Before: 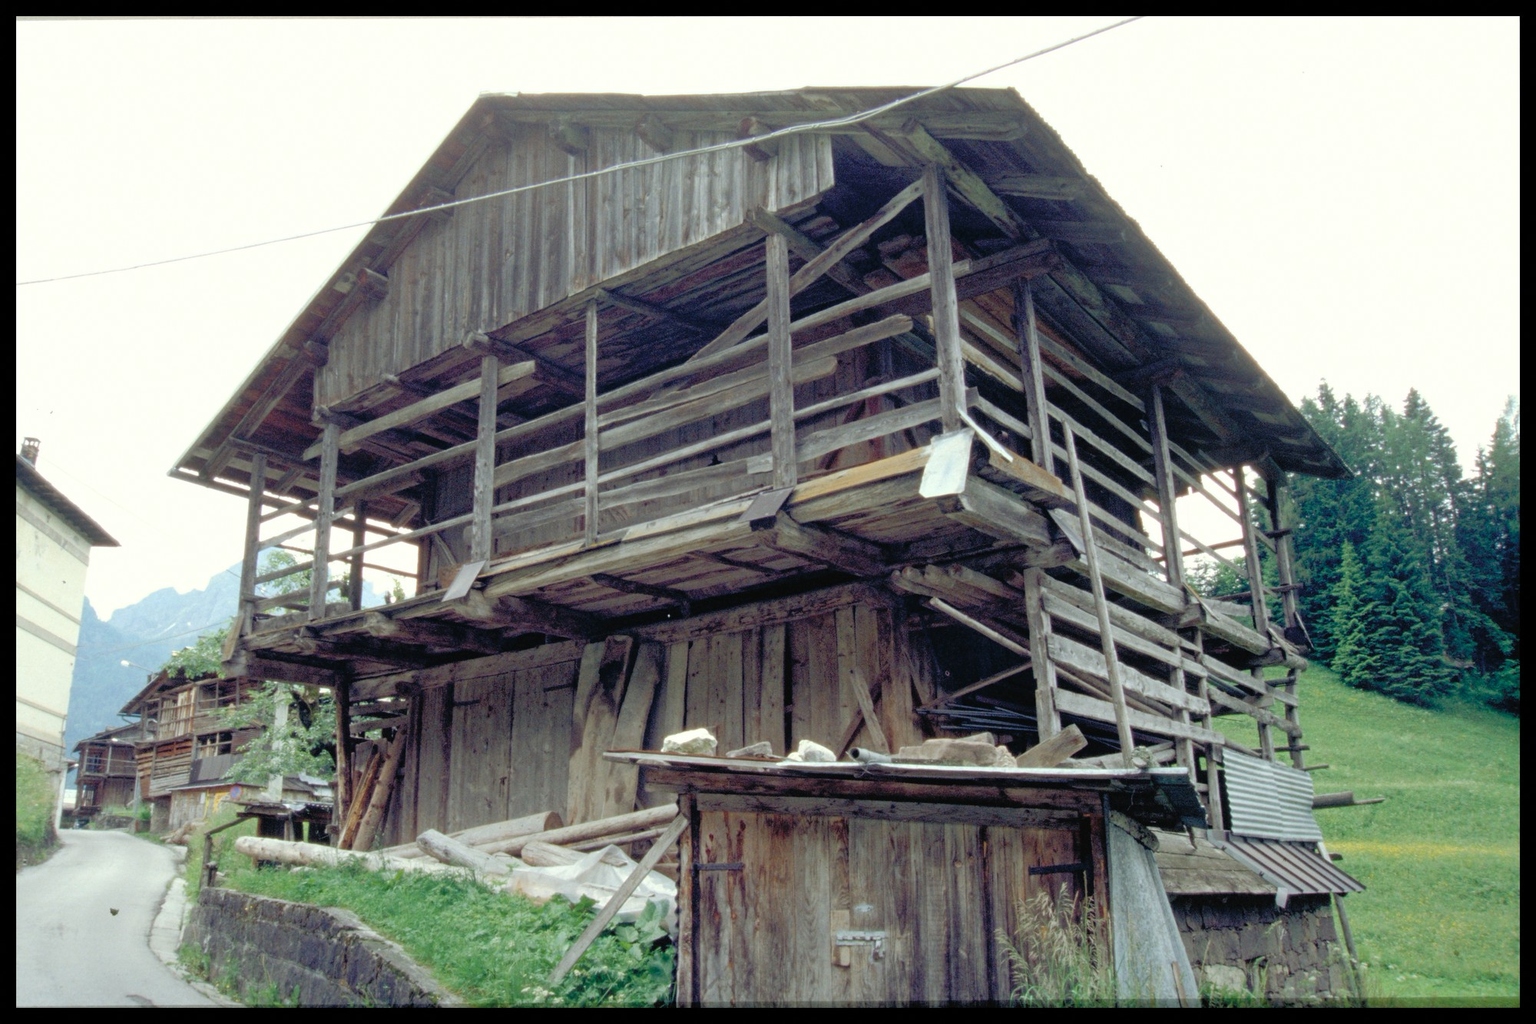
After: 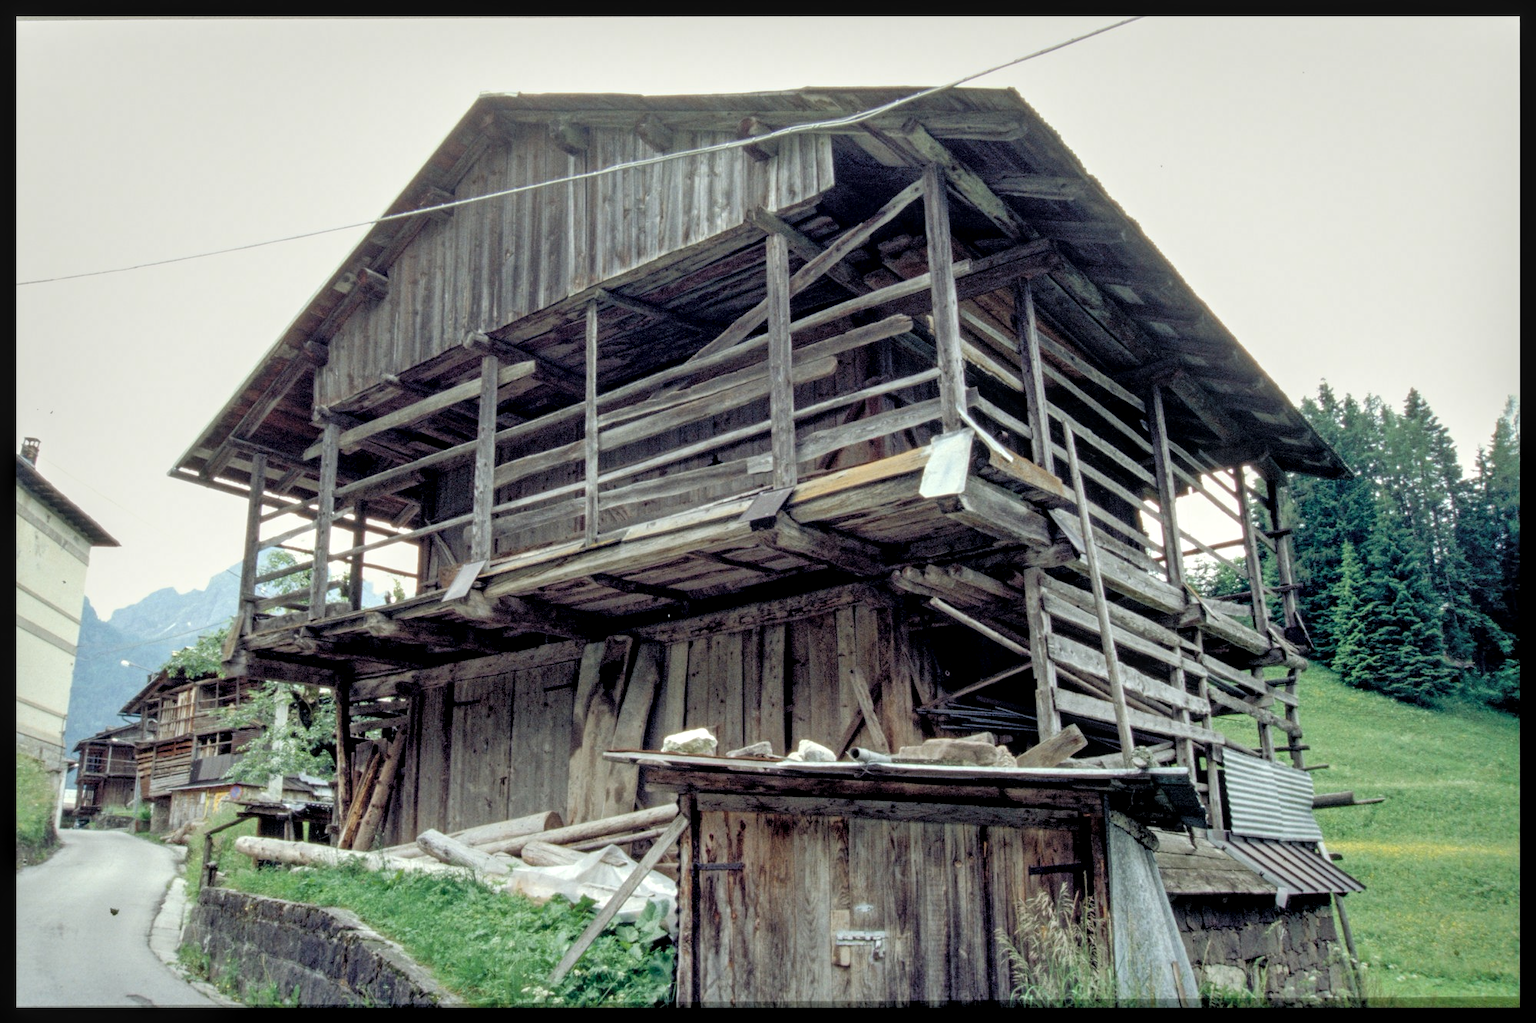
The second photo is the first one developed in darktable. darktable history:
tone curve: curves: ch0 [(0, 0) (0.068, 0.031) (0.183, 0.13) (0.341, 0.319) (0.547, 0.545) (0.828, 0.817) (1, 0.968)]; ch1 [(0, 0) (0.23, 0.166) (0.34, 0.308) (0.371, 0.337) (0.429, 0.408) (0.477, 0.466) (0.499, 0.5) (0.529, 0.528) (0.559, 0.578) (0.743, 0.798) (1, 1)]; ch2 [(0, 0) (0.431, 0.419) (0.495, 0.502) (0.524, 0.525) (0.568, 0.543) (0.6, 0.597) (0.634, 0.644) (0.728, 0.722) (1, 1)], color space Lab, linked channels, preserve colors none
local contrast: detail 142%
